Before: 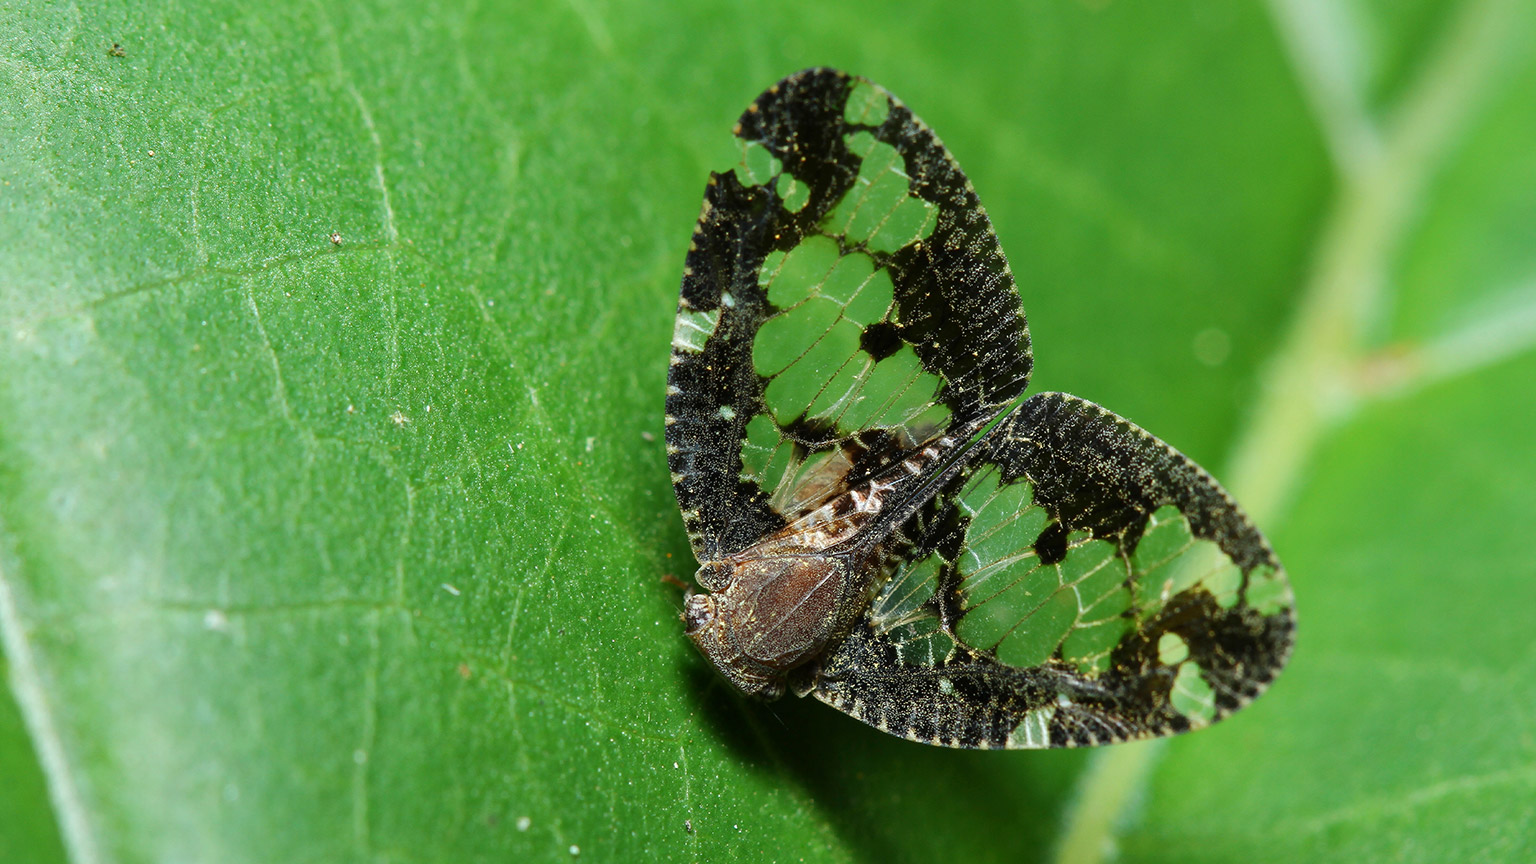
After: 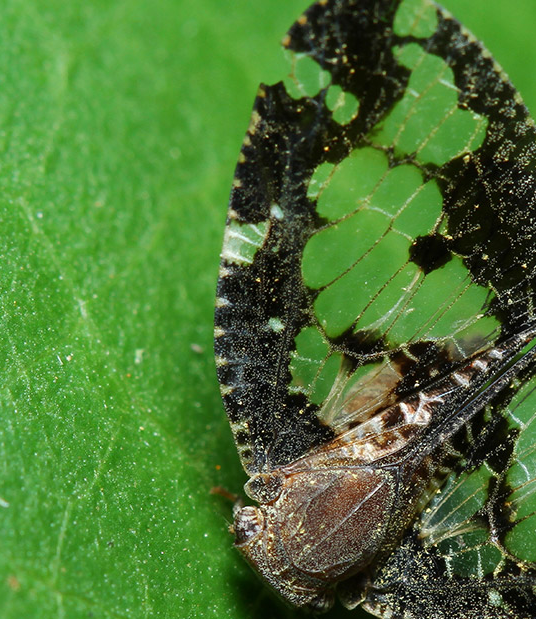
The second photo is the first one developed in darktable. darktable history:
crop and rotate: left 29.406%, top 10.291%, right 35.697%, bottom 17.997%
